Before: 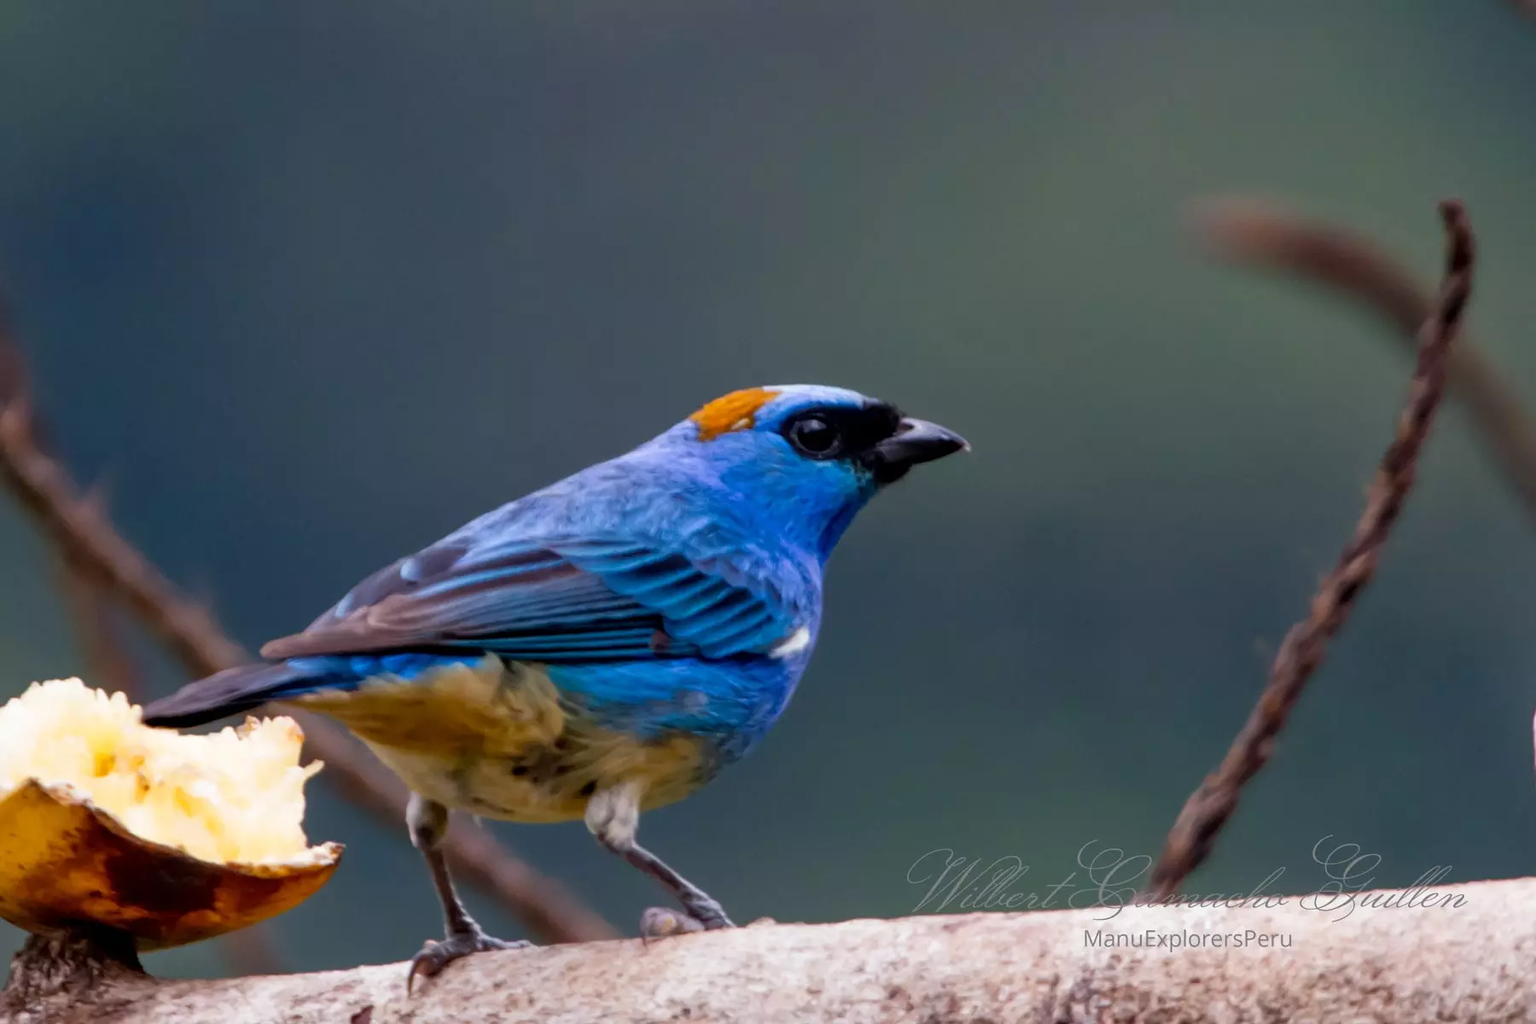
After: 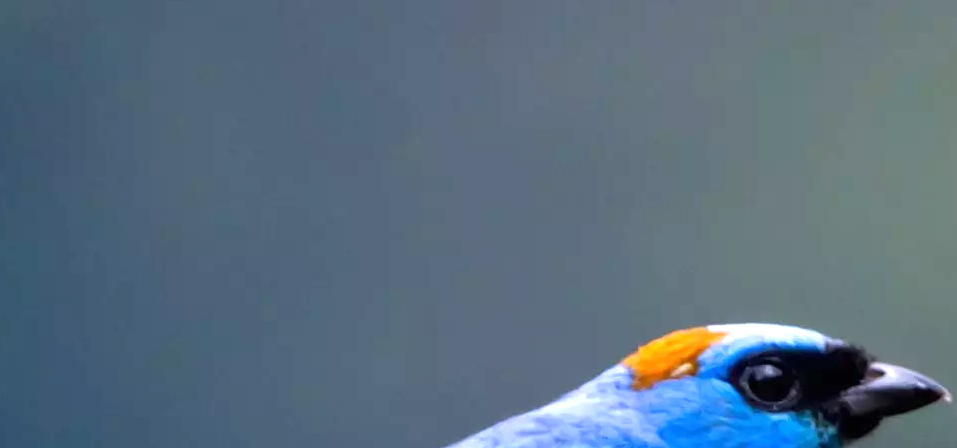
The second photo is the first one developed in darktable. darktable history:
exposure: black level correction 0, exposure 1 EV, compensate exposure bias true, compensate highlight preservation false
crop: left 10.366%, top 10.6%, right 36.43%, bottom 51.99%
